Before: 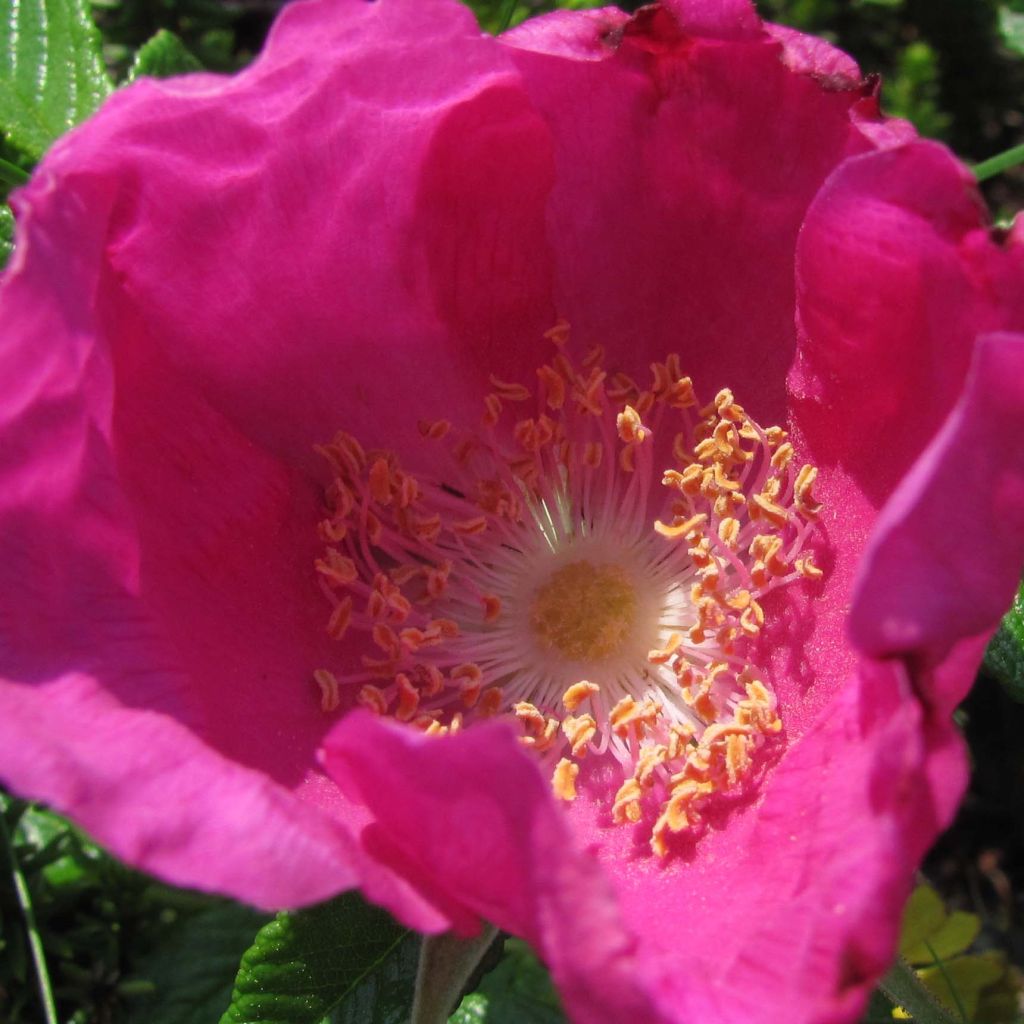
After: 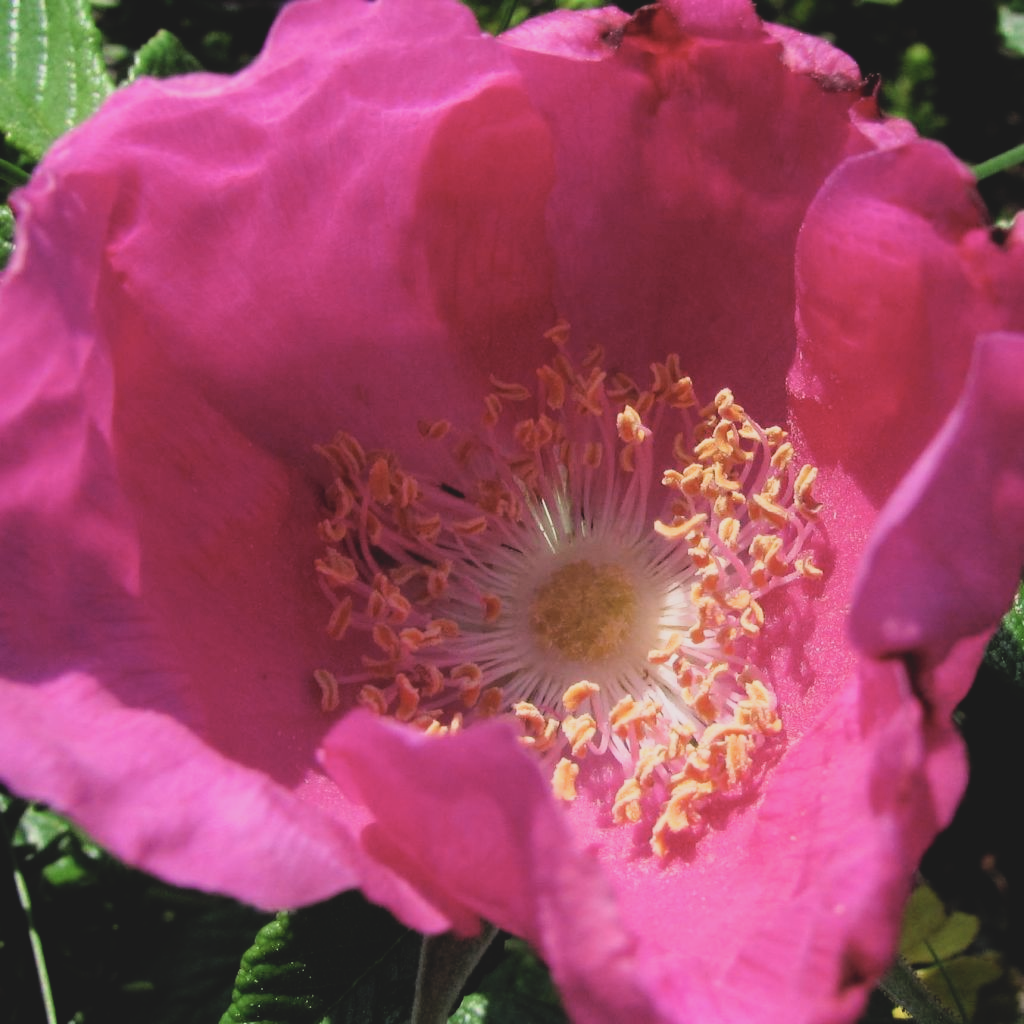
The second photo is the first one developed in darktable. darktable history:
filmic rgb: black relative exposure -5.39 EV, white relative exposure 2.87 EV, dynamic range scaling -37.86%, hardness 4.01, contrast 1.589, highlights saturation mix -1.2%
contrast brightness saturation: contrast -0.158, brightness 0.041, saturation -0.128
